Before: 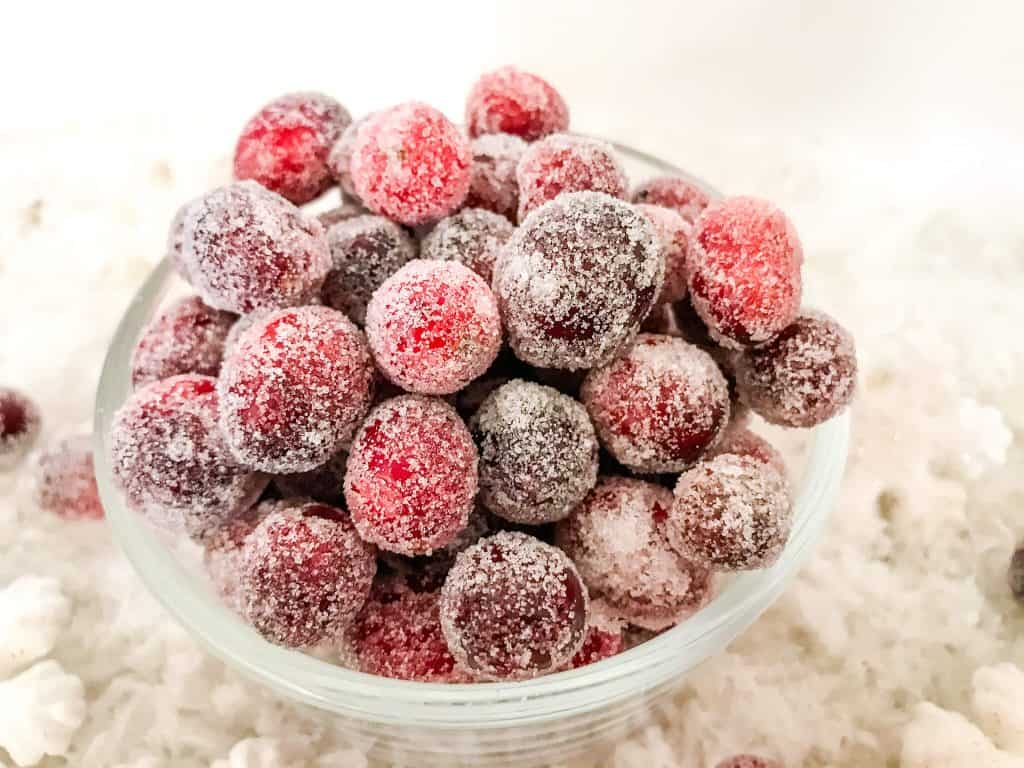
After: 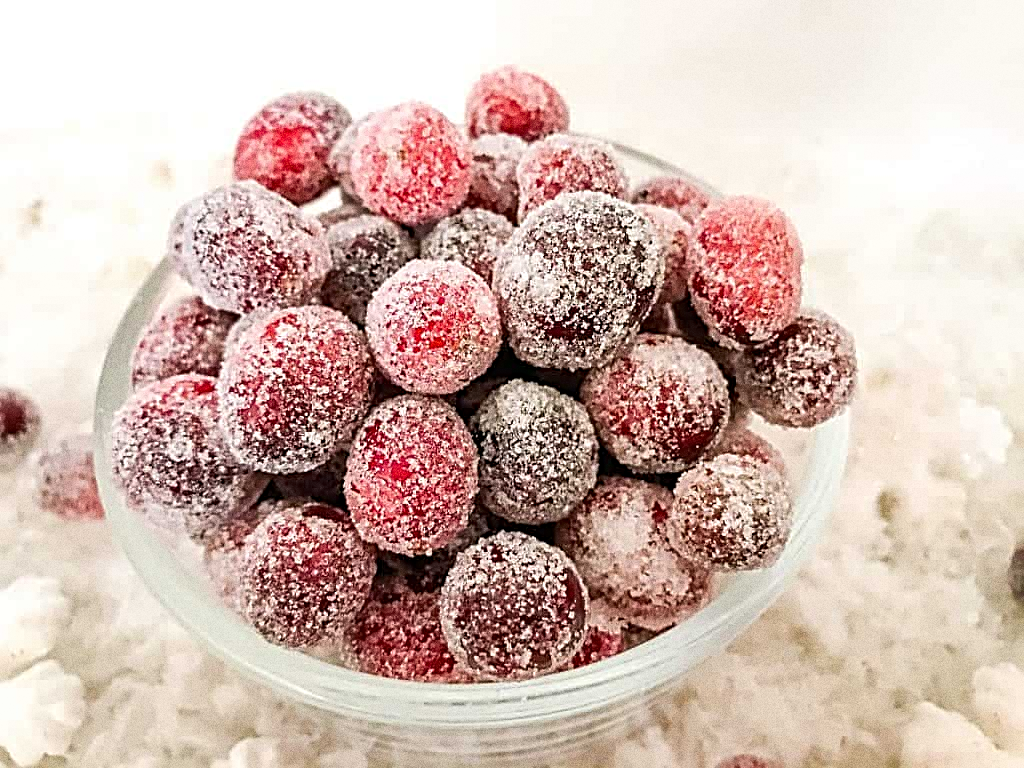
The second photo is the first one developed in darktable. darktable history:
grain: coarseness 0.09 ISO, strength 40%
sharpen: radius 3.025, amount 0.757
